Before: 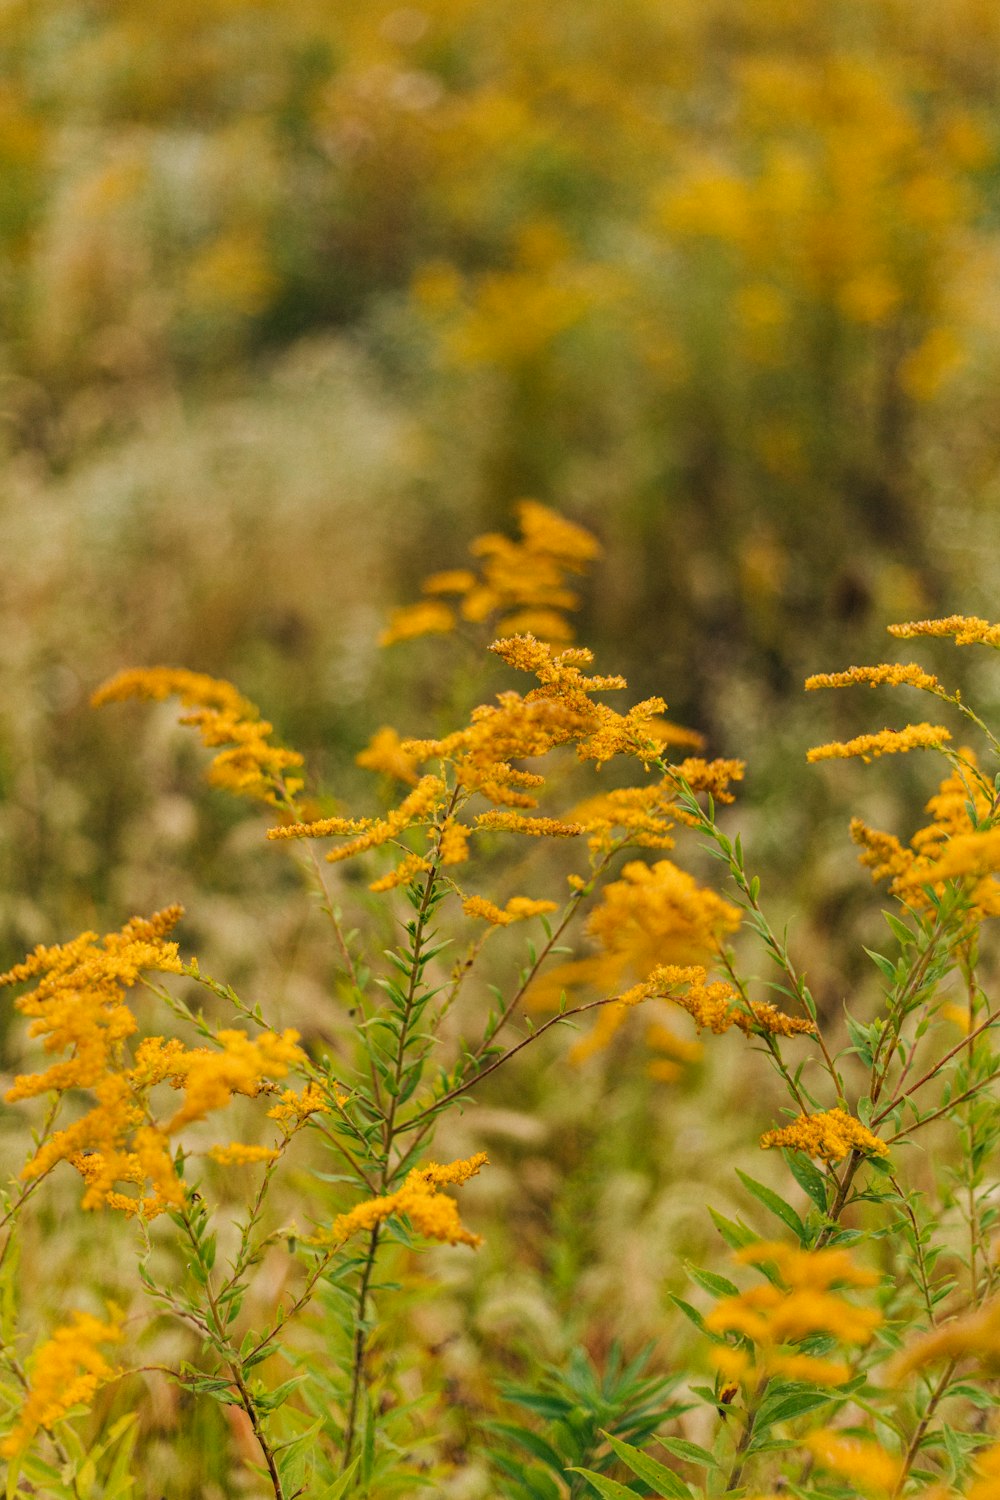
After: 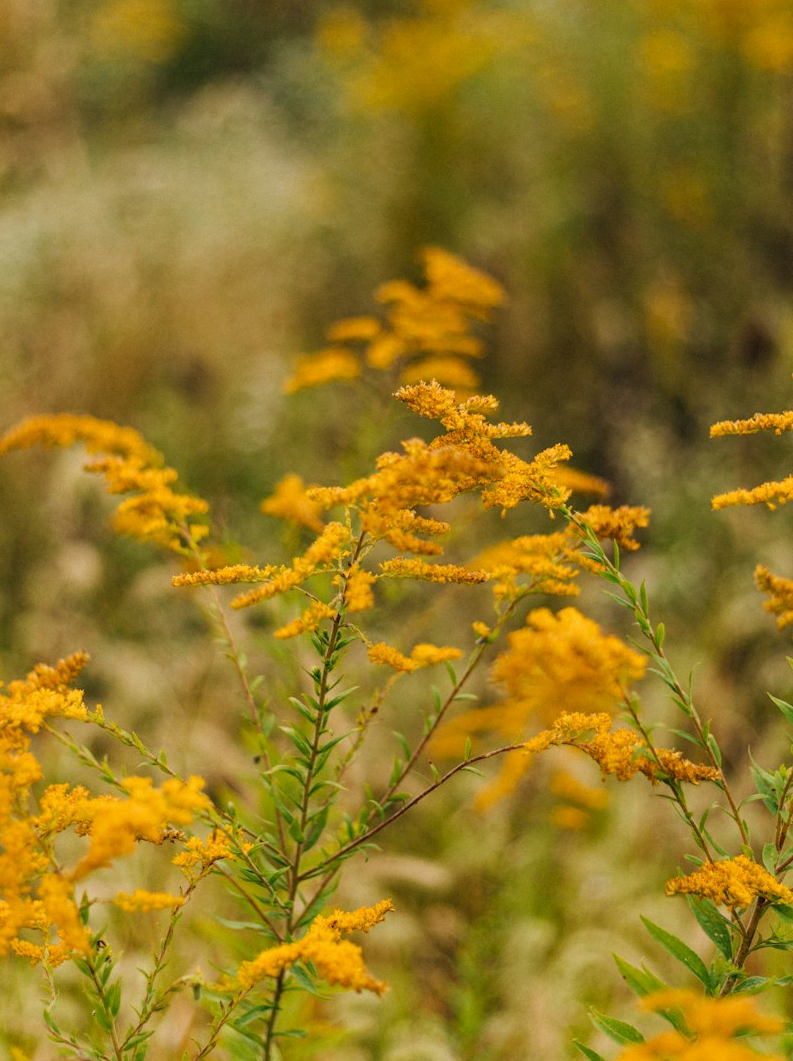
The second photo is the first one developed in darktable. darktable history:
crop: left 9.548%, top 16.887%, right 11.068%, bottom 12.371%
levels: gray 59.35%
